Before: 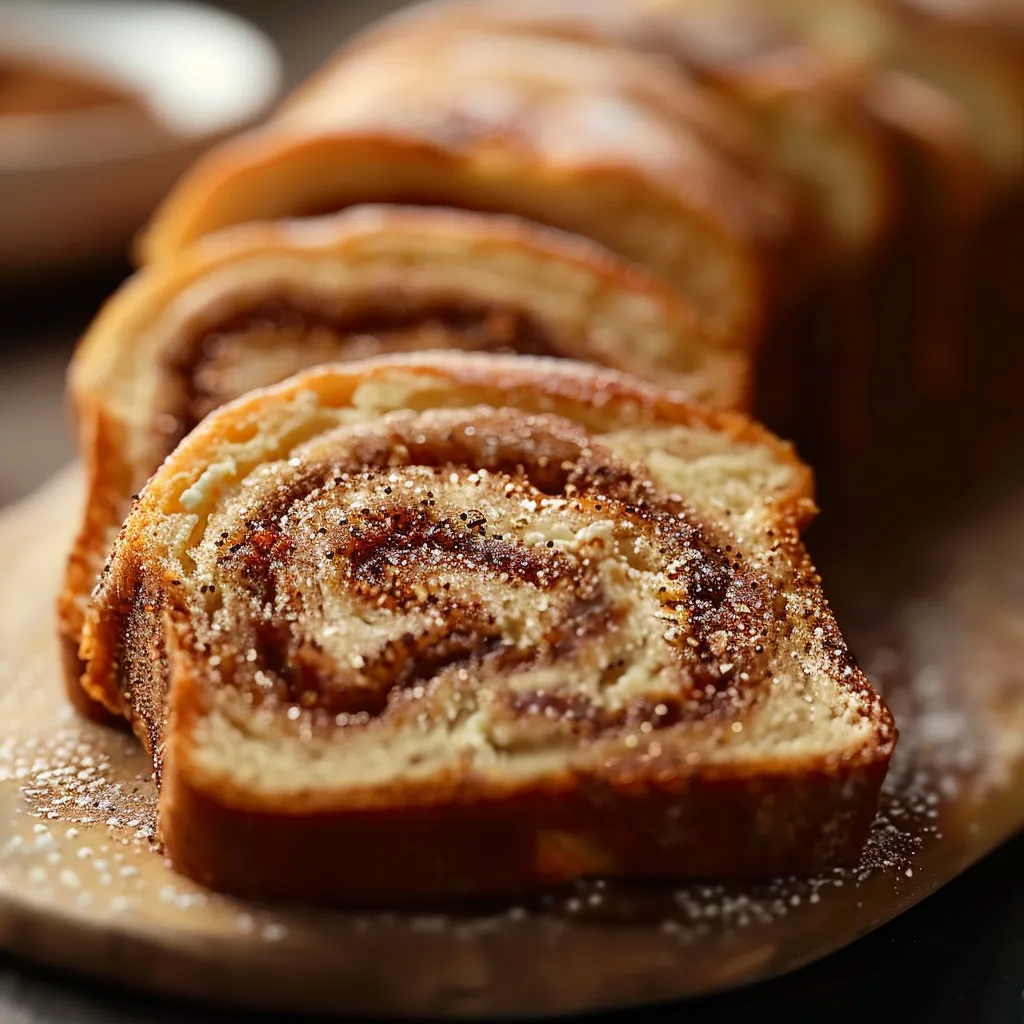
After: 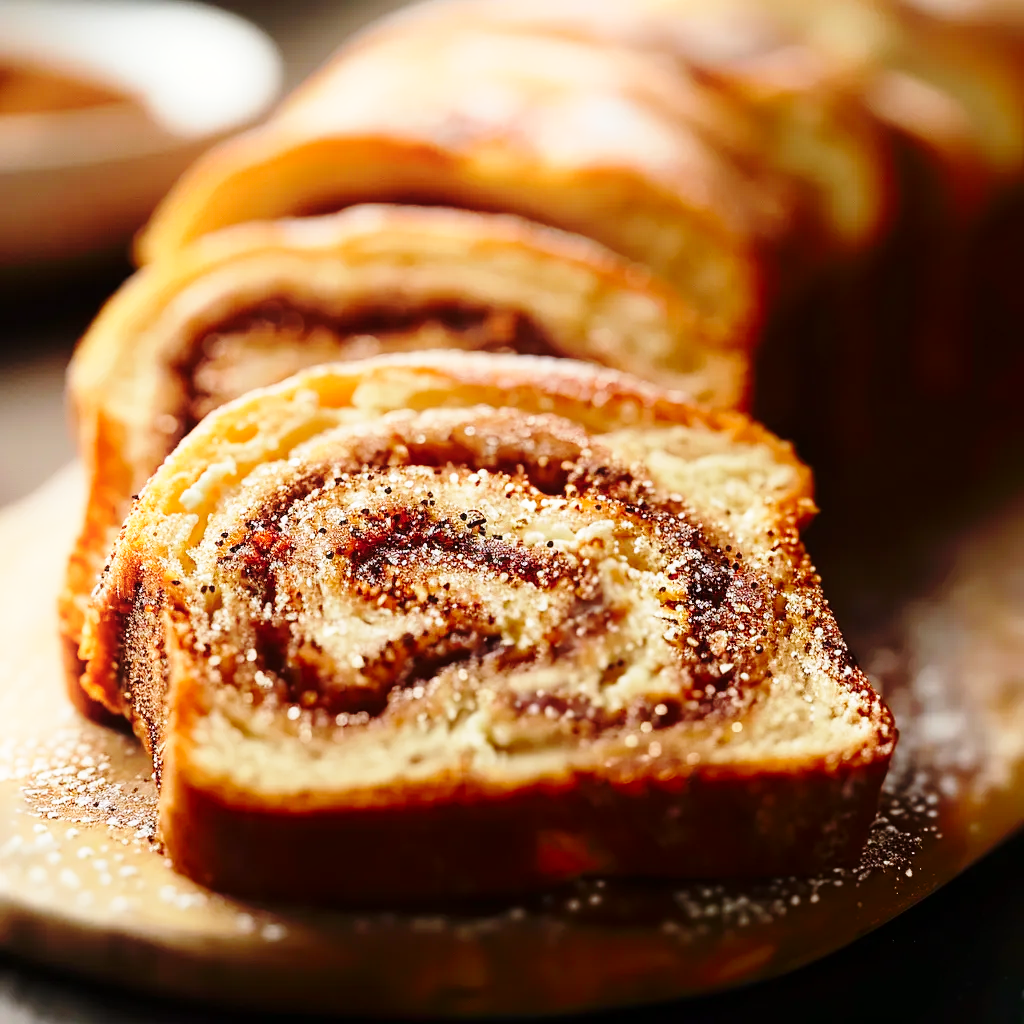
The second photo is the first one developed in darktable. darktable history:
base curve: curves: ch0 [(0, 0) (0.028, 0.03) (0.121, 0.232) (0.46, 0.748) (0.859, 0.968) (1, 1)], preserve colors none
shadows and highlights: shadows -40.15, highlights 62.88, soften with gaussian
